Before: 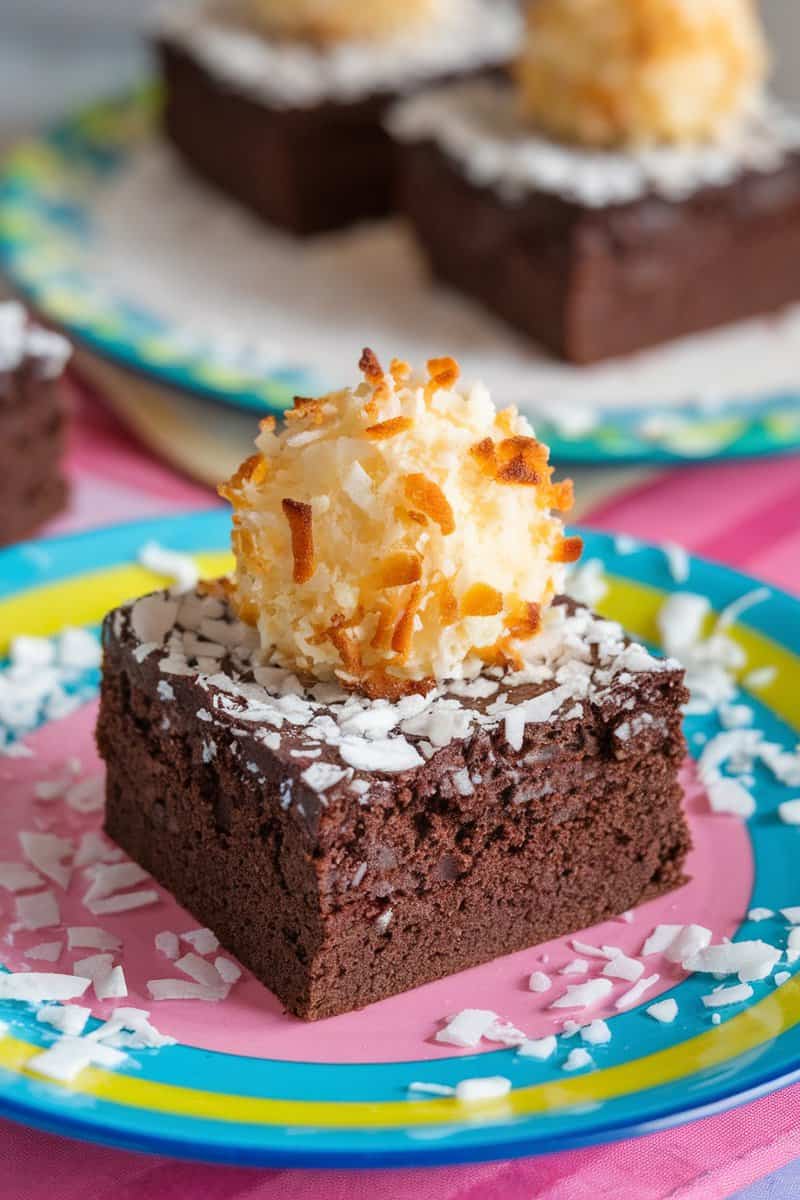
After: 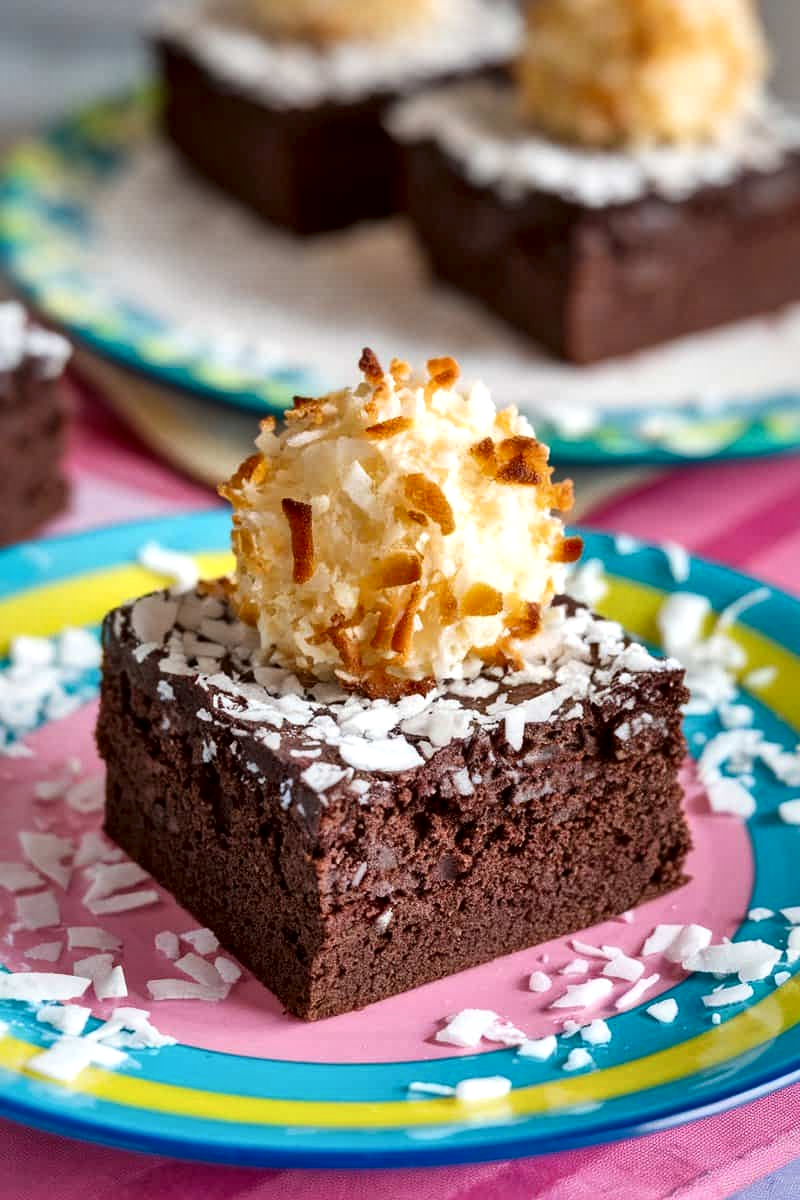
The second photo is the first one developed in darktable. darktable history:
local contrast: mode bilateral grid, contrast 70, coarseness 75, detail 180%, midtone range 0.2
shadows and highlights: highlights color adjustment 0%, soften with gaussian
